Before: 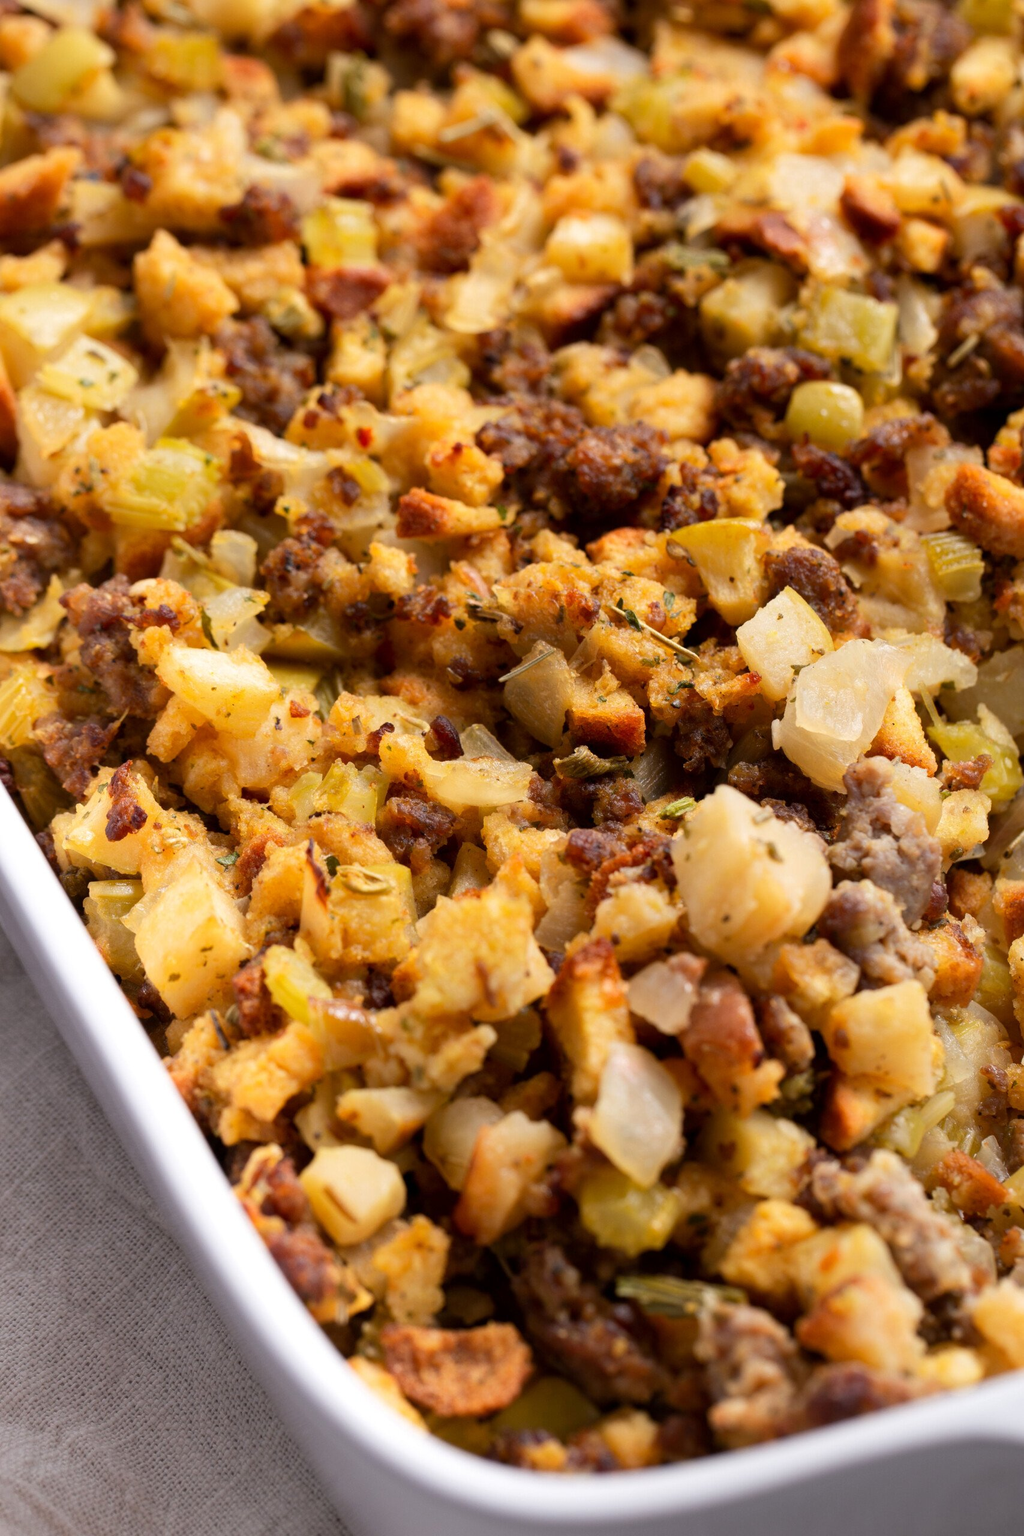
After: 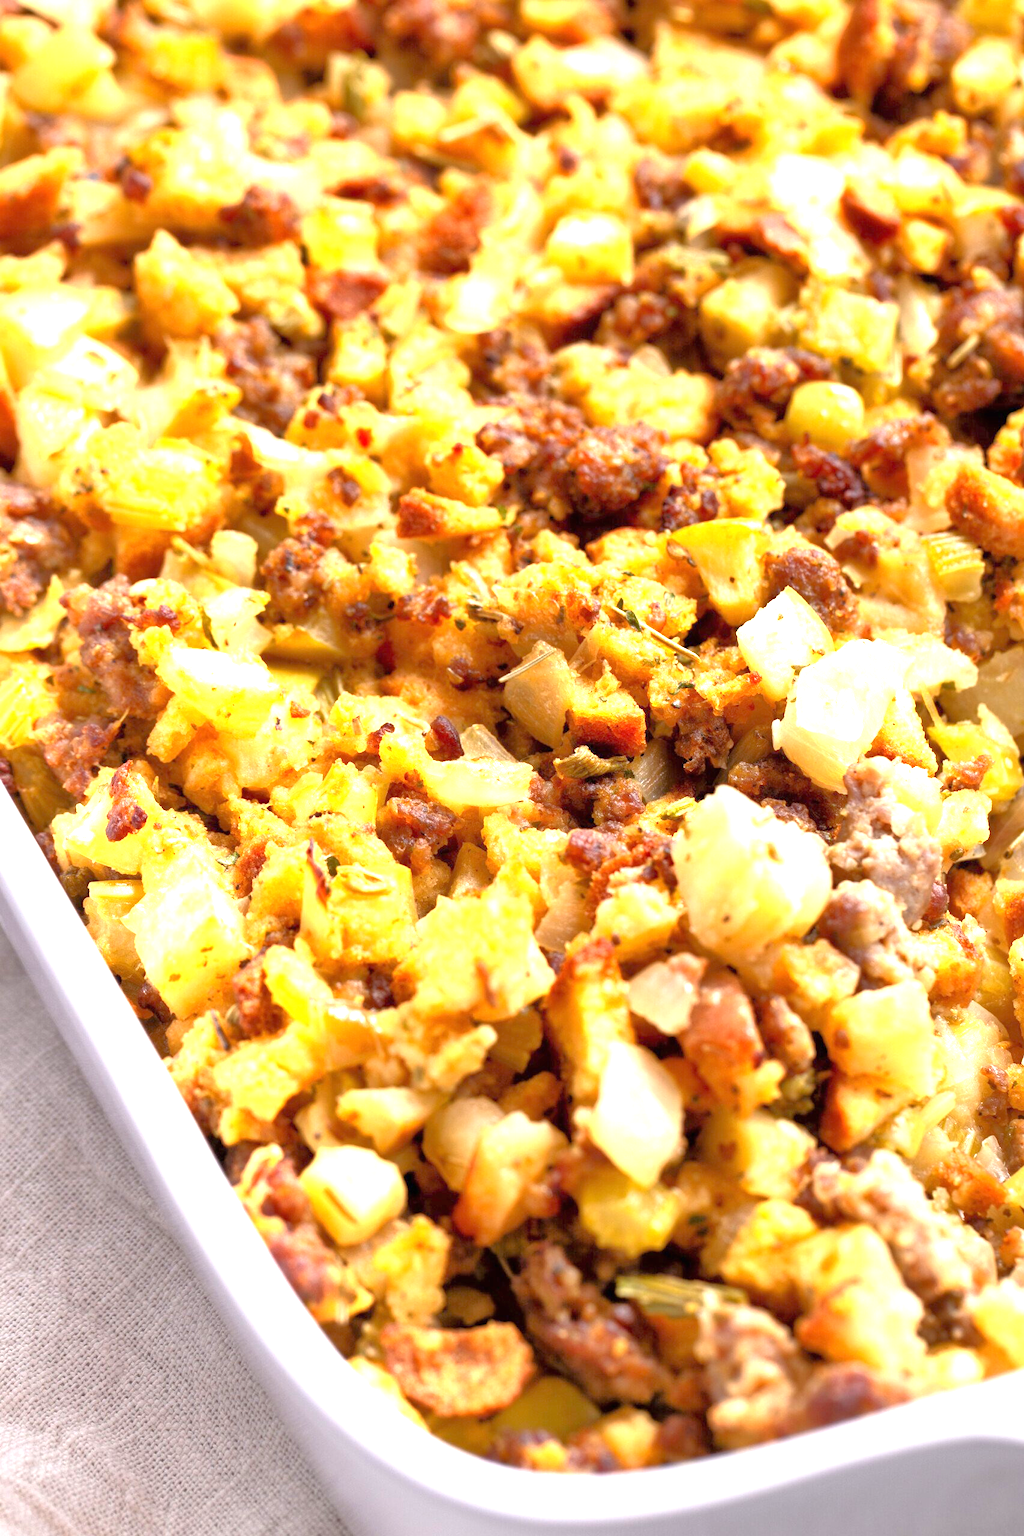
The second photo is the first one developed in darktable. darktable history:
exposure: black level correction 0, exposure 1.45 EV, compensate highlight preservation false
tone equalizer: -7 EV 0.163 EV, -6 EV 0.62 EV, -5 EV 1.18 EV, -4 EV 1.33 EV, -3 EV 1.12 EV, -2 EV 0.6 EV, -1 EV 0.145 EV, mask exposure compensation -0.489 EV
